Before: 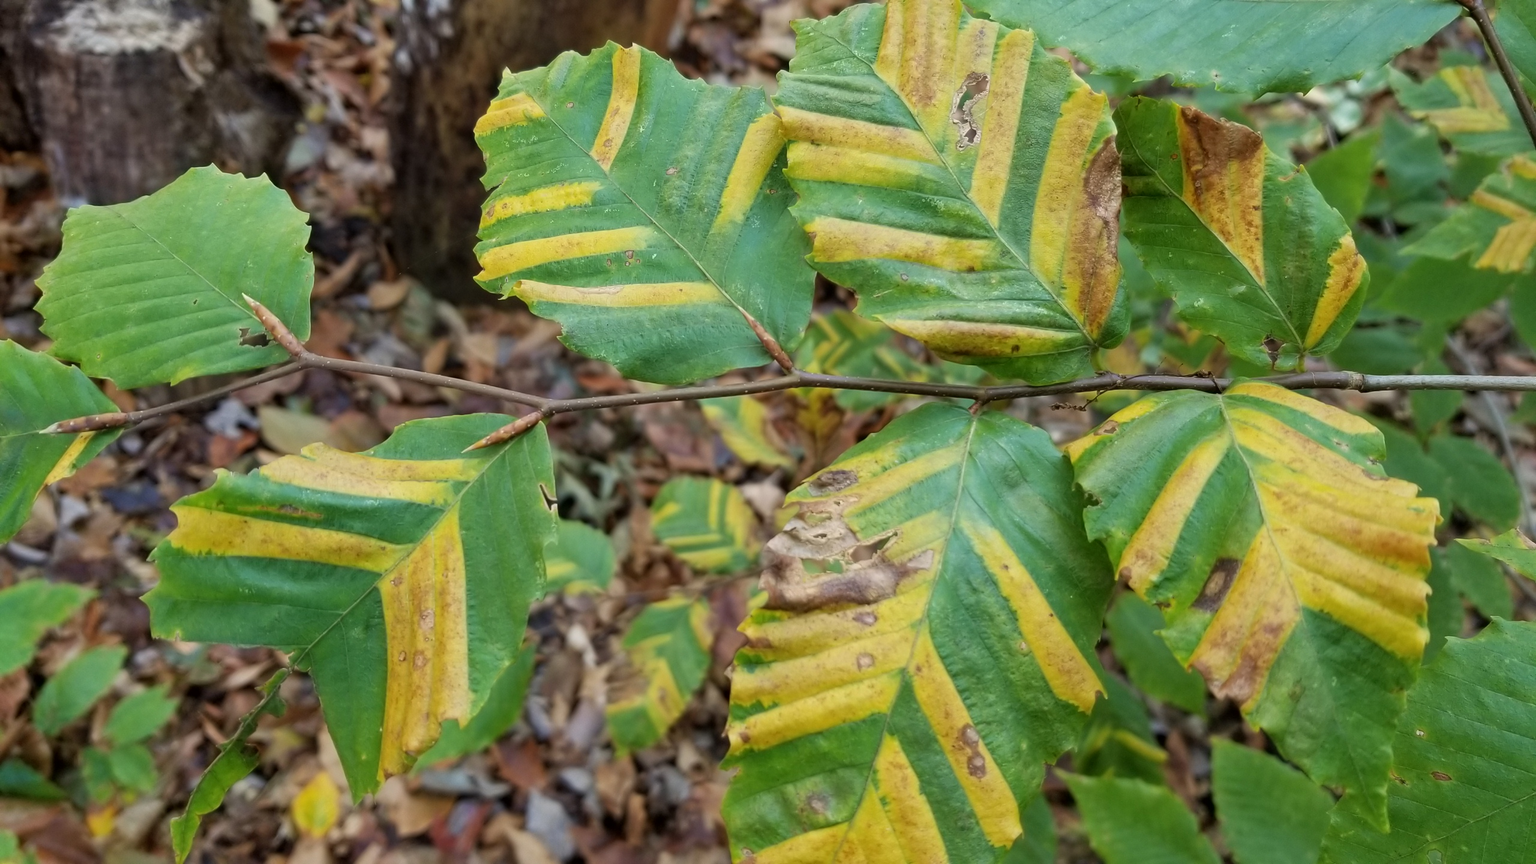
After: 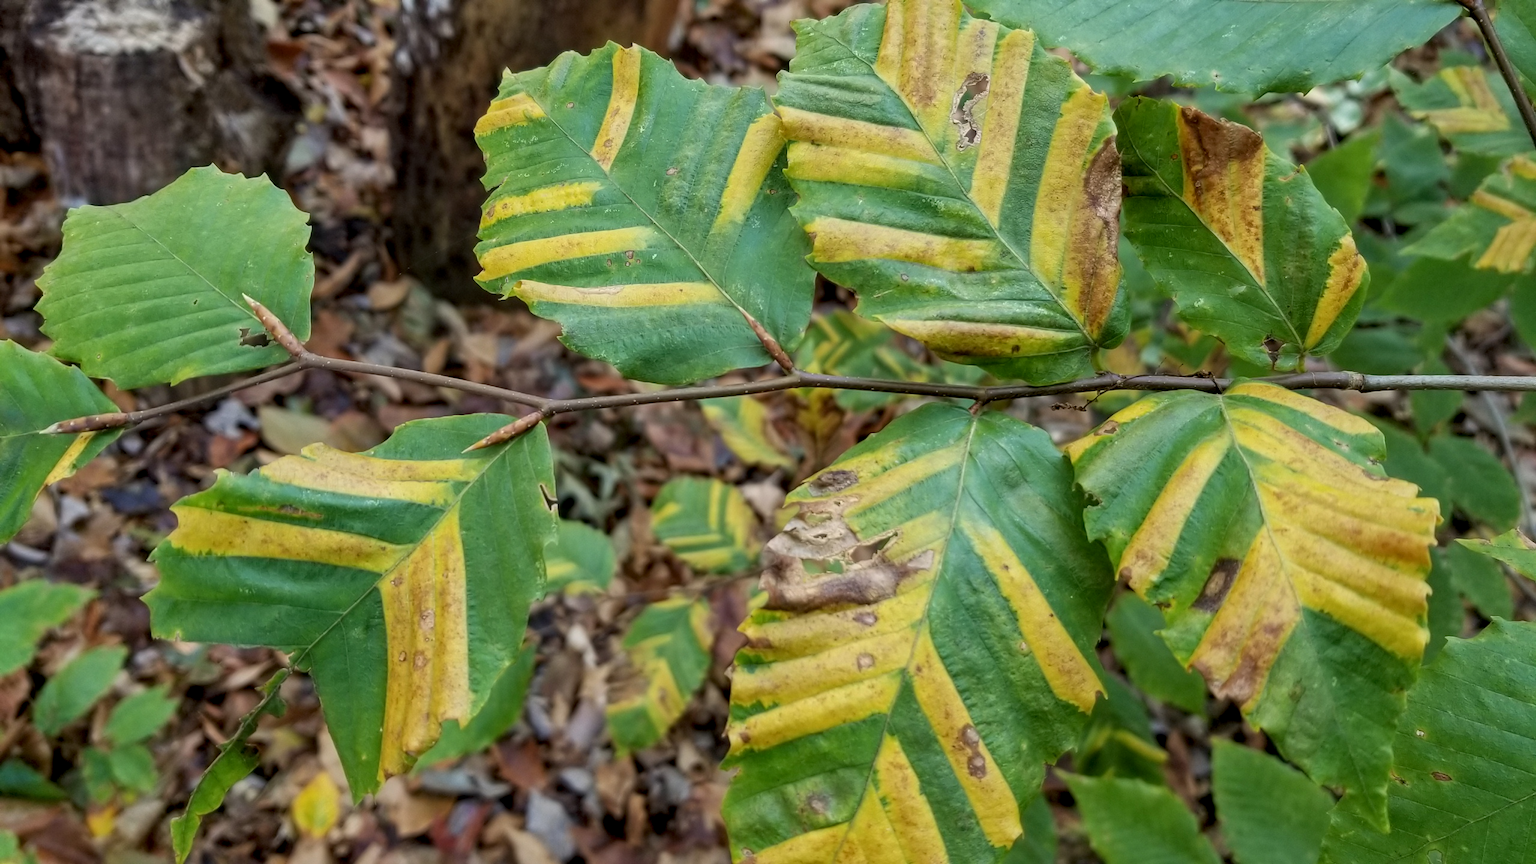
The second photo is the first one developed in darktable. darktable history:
exposure: black level correction 0.002, exposure -0.106 EV, compensate highlight preservation false
local contrast: on, module defaults
